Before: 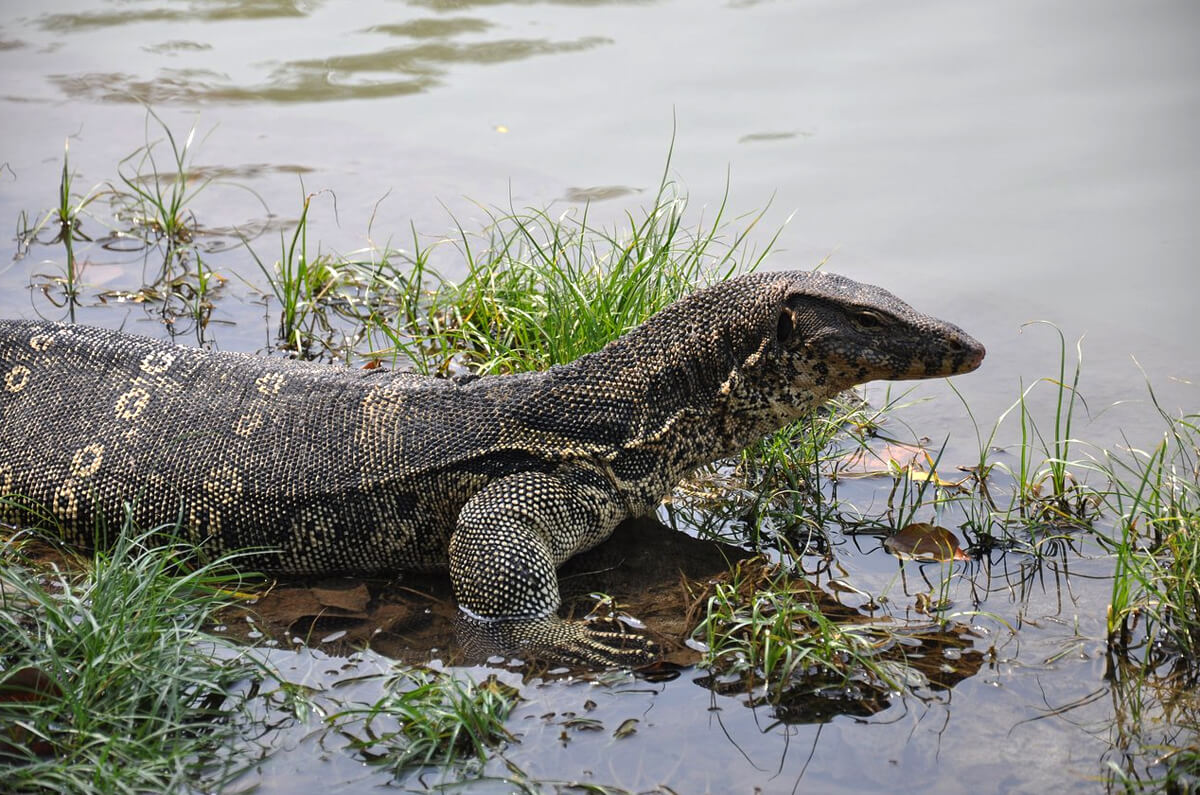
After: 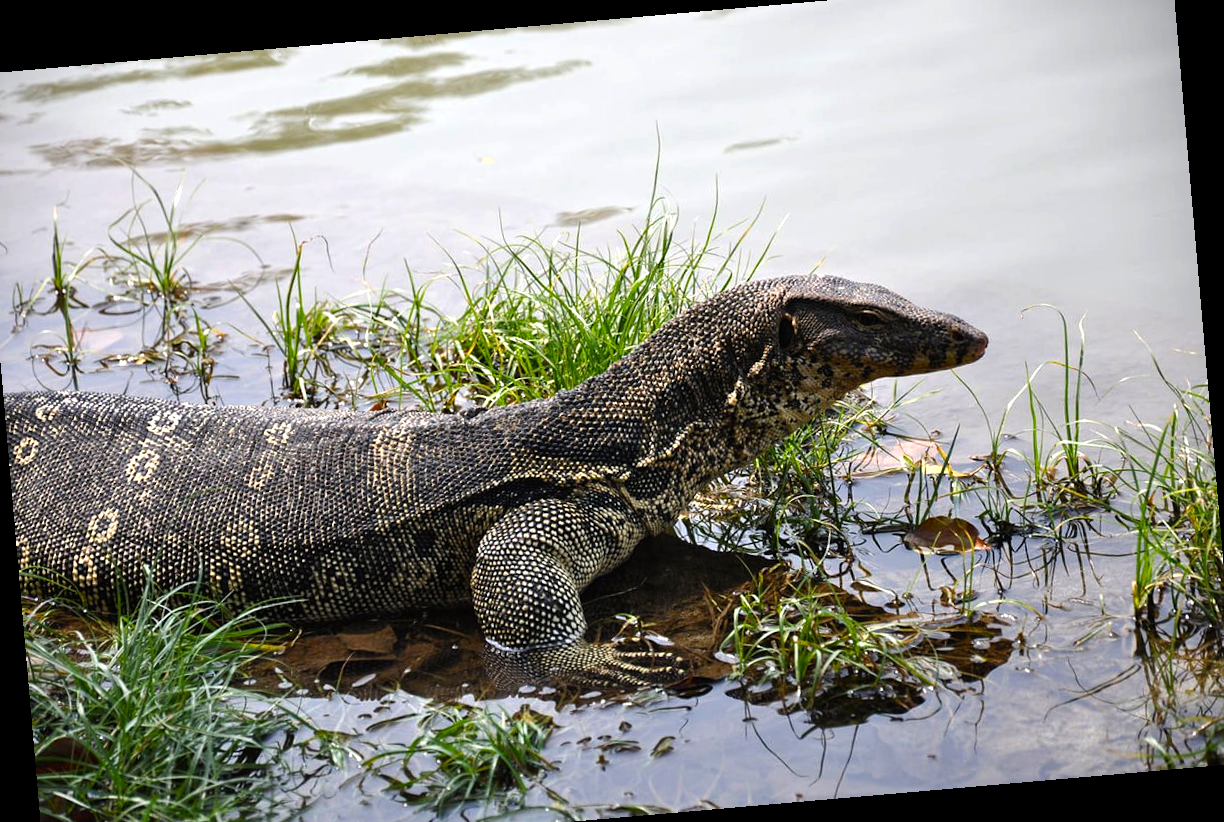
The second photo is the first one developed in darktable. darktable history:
color balance rgb: shadows lift › luminance -20%, power › hue 72.24°, highlights gain › luminance 15%, global offset › hue 171.6°, perceptual saturation grading › highlights -15%, perceptual saturation grading › shadows 25%, global vibrance 30%, contrast 10%
rotate and perspective: rotation -4.98°, automatic cropping off
crop: left 1.964%, top 3.251%, right 1.122%, bottom 4.933%
